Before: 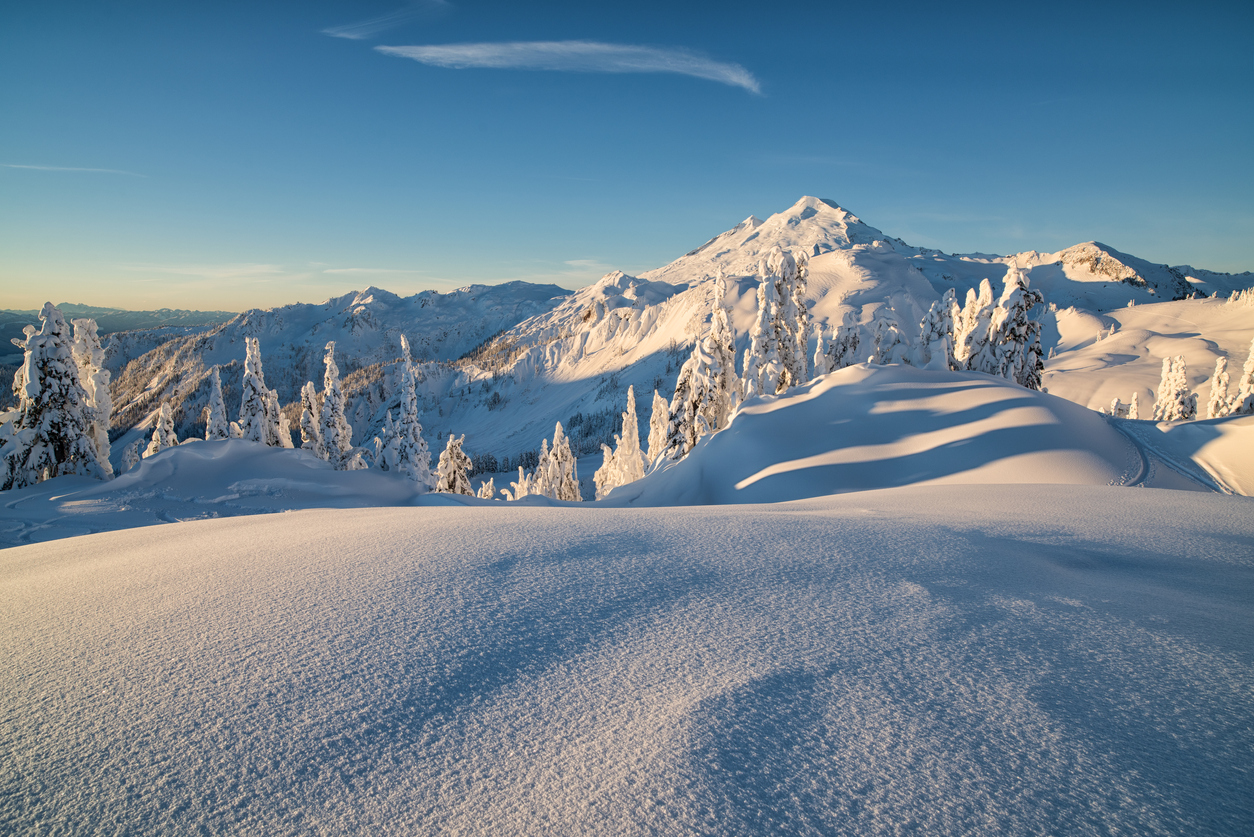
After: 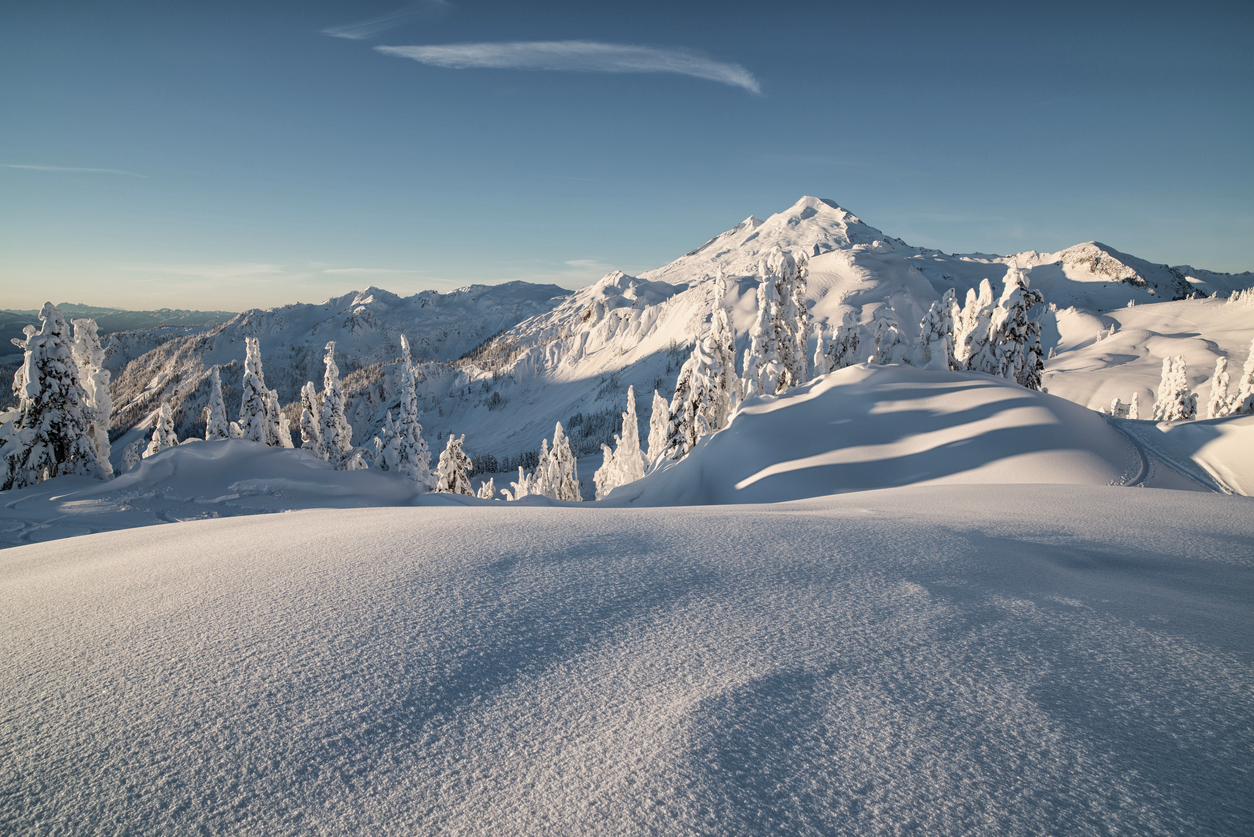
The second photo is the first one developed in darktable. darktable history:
color zones: curves: ch0 [(0, 0.559) (0.153, 0.551) (0.229, 0.5) (0.429, 0.5) (0.571, 0.5) (0.714, 0.5) (0.857, 0.5) (1, 0.559)]; ch1 [(0, 0.417) (0.112, 0.336) (0.213, 0.26) (0.429, 0.34) (0.571, 0.35) (0.683, 0.331) (0.857, 0.344) (1, 0.417)]
